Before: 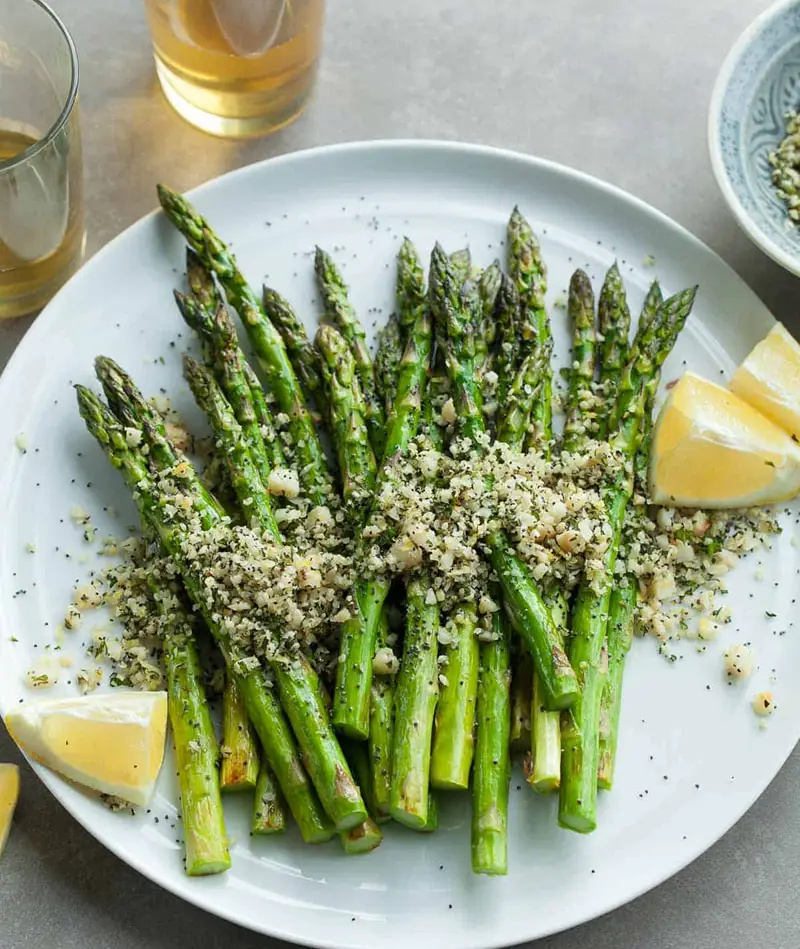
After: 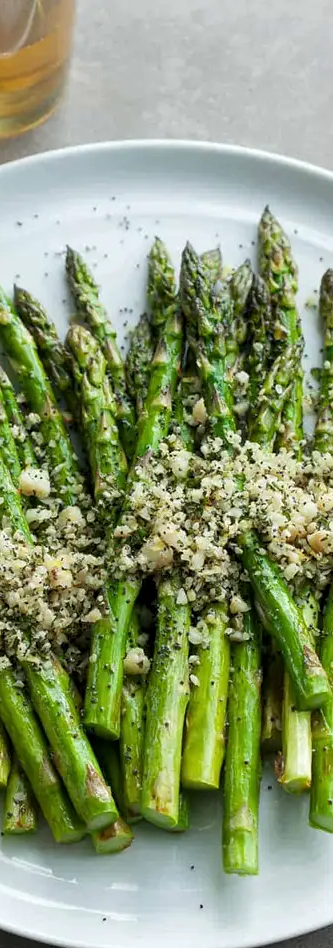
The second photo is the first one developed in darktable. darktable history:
base curve: curves: ch0 [(0, 0) (0.297, 0.298) (1, 1)], preserve colors none
local contrast: highlights 100%, shadows 100%, detail 120%, midtone range 0.2
crop: left 31.229%, right 27.105%
